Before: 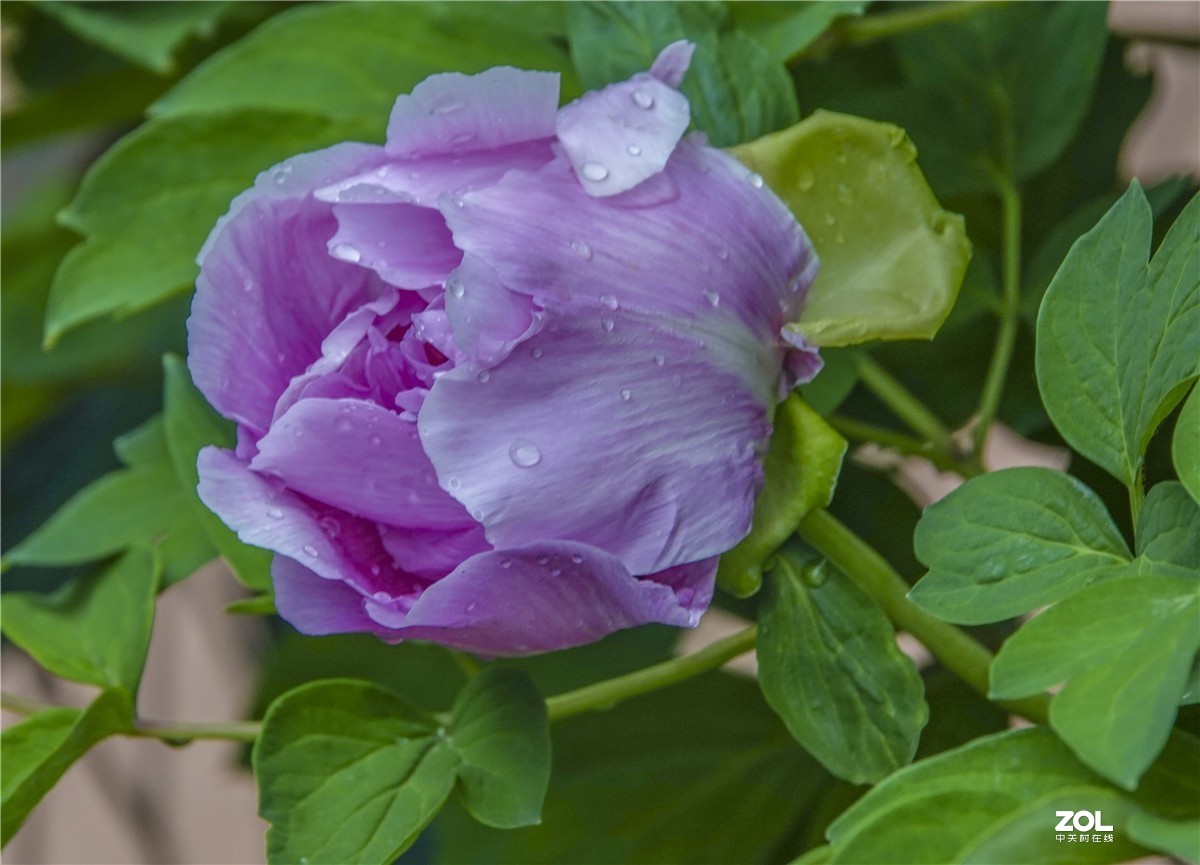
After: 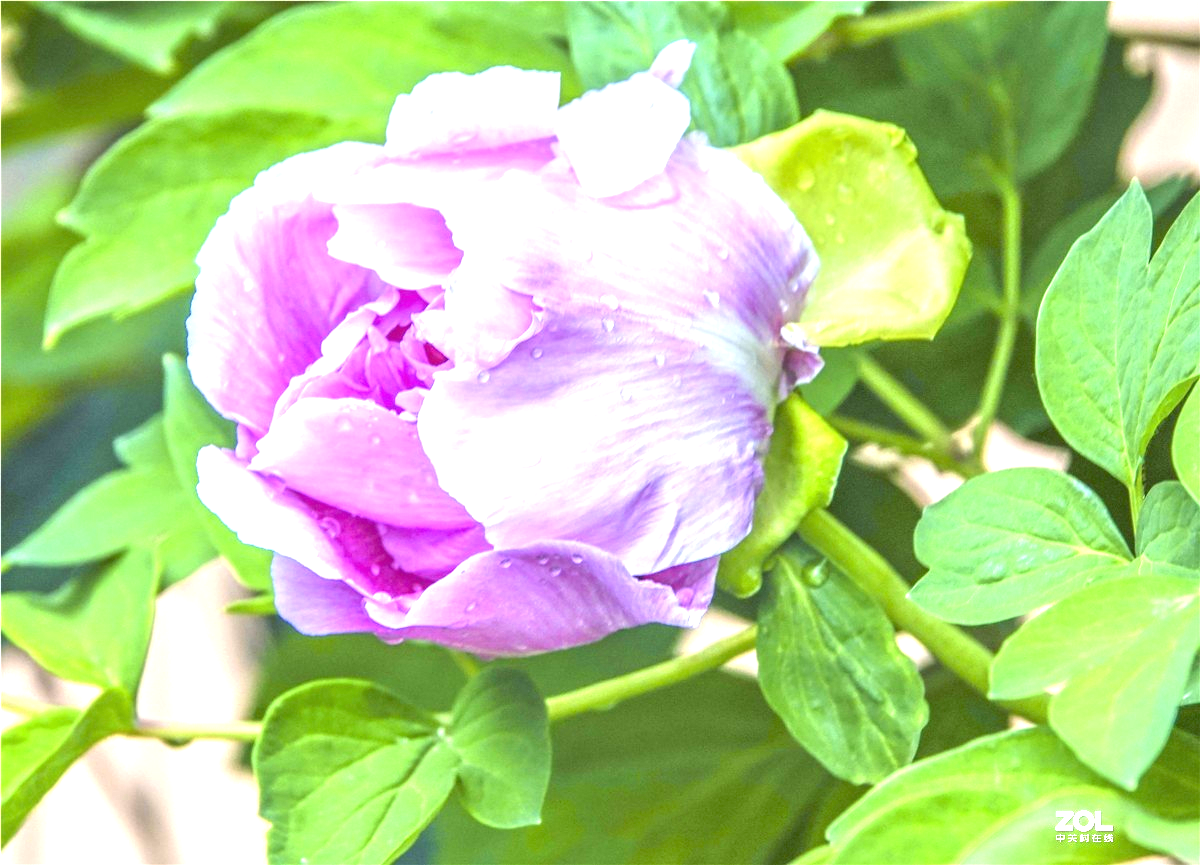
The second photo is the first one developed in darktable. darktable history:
exposure: black level correction 0, exposure 2.389 EV, compensate highlight preservation false
